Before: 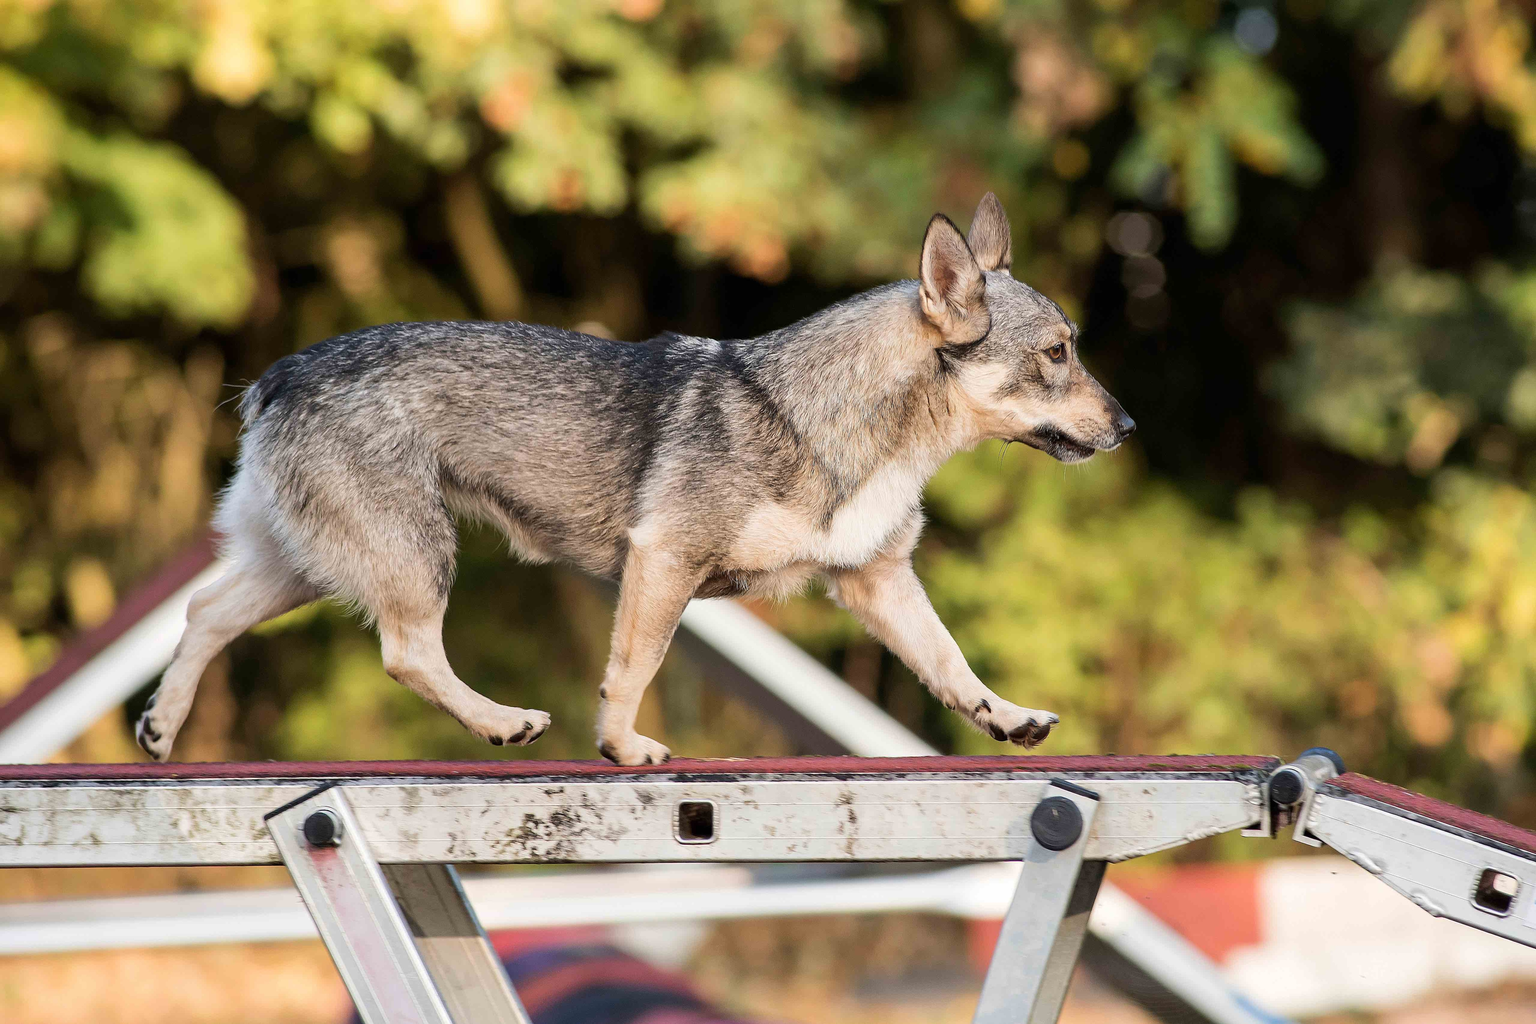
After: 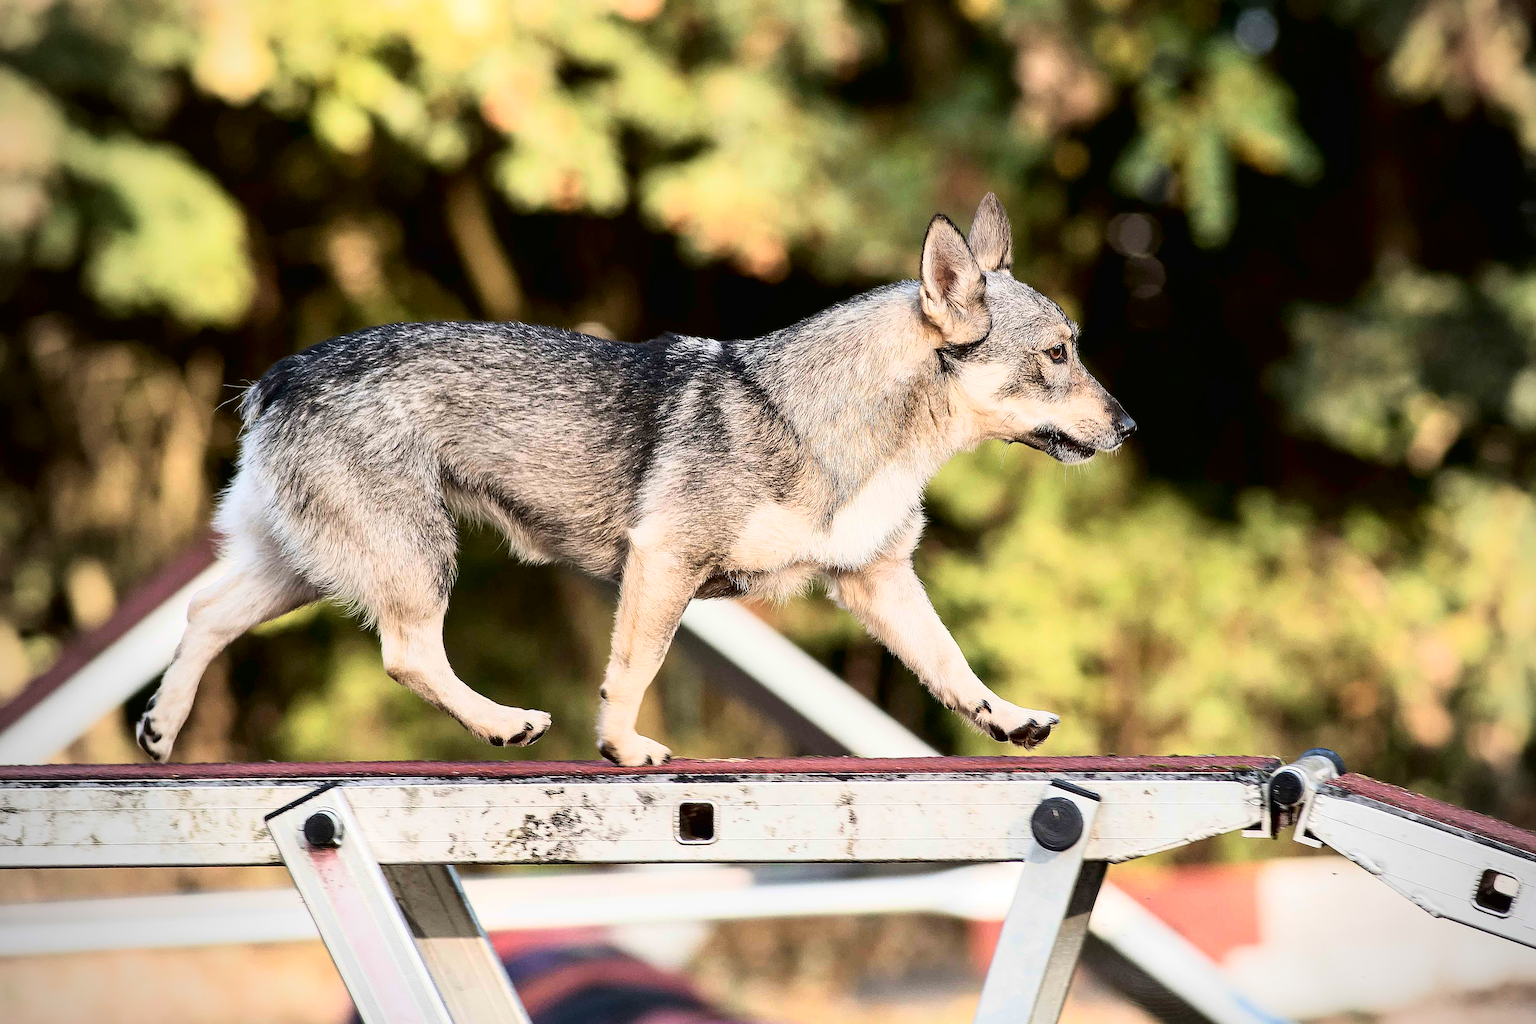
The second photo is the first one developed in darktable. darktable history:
sharpen: on, module defaults
vignetting: center (0.038, -0.09)
tone curve: curves: ch0 [(0.016, 0.011) (0.084, 0.026) (0.469, 0.508) (0.721, 0.862) (1, 1)], color space Lab, independent channels, preserve colors none
